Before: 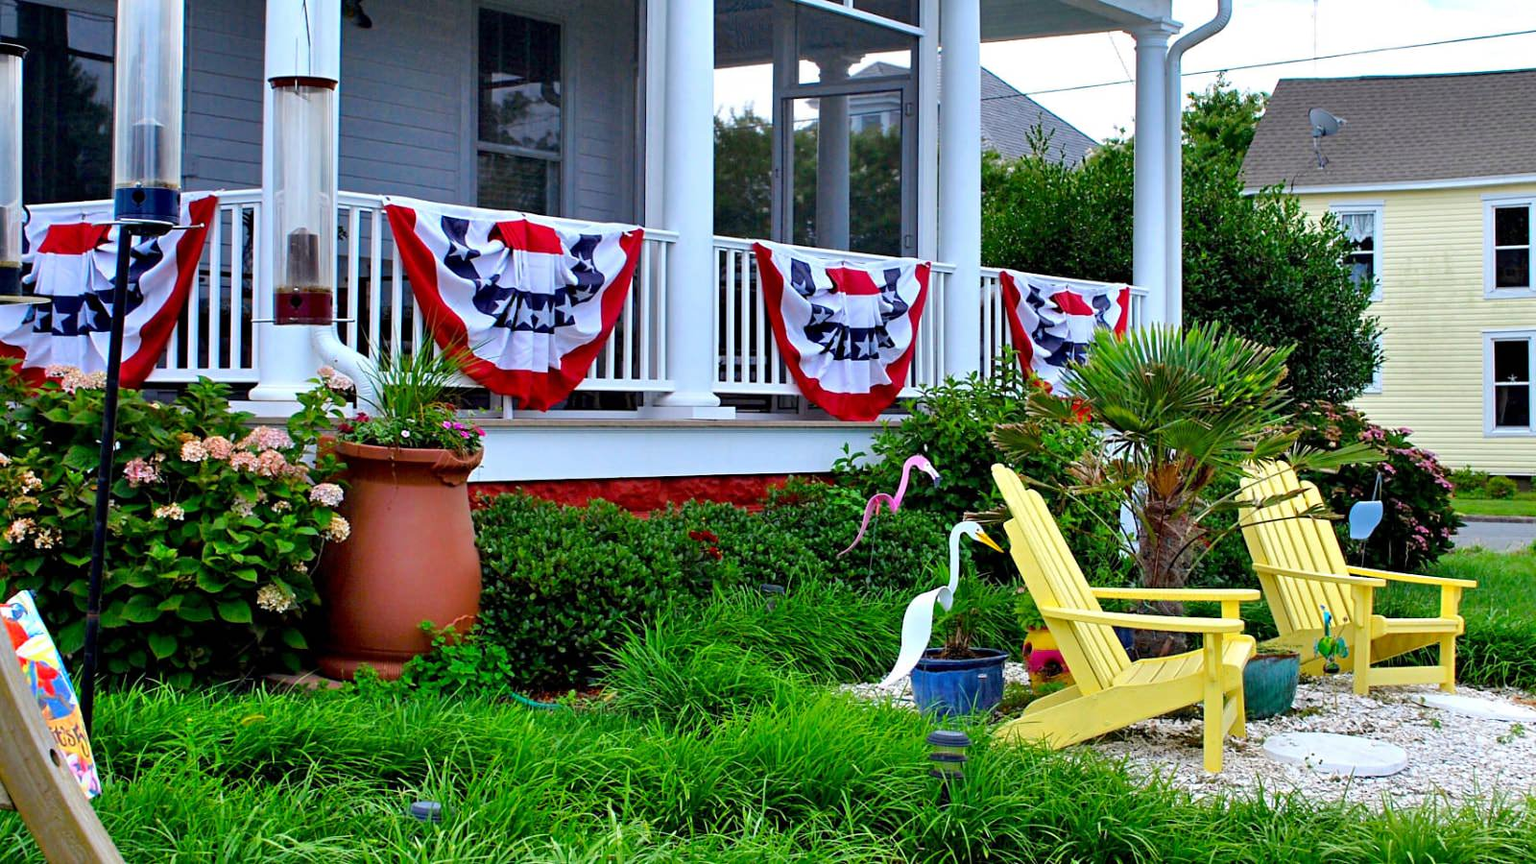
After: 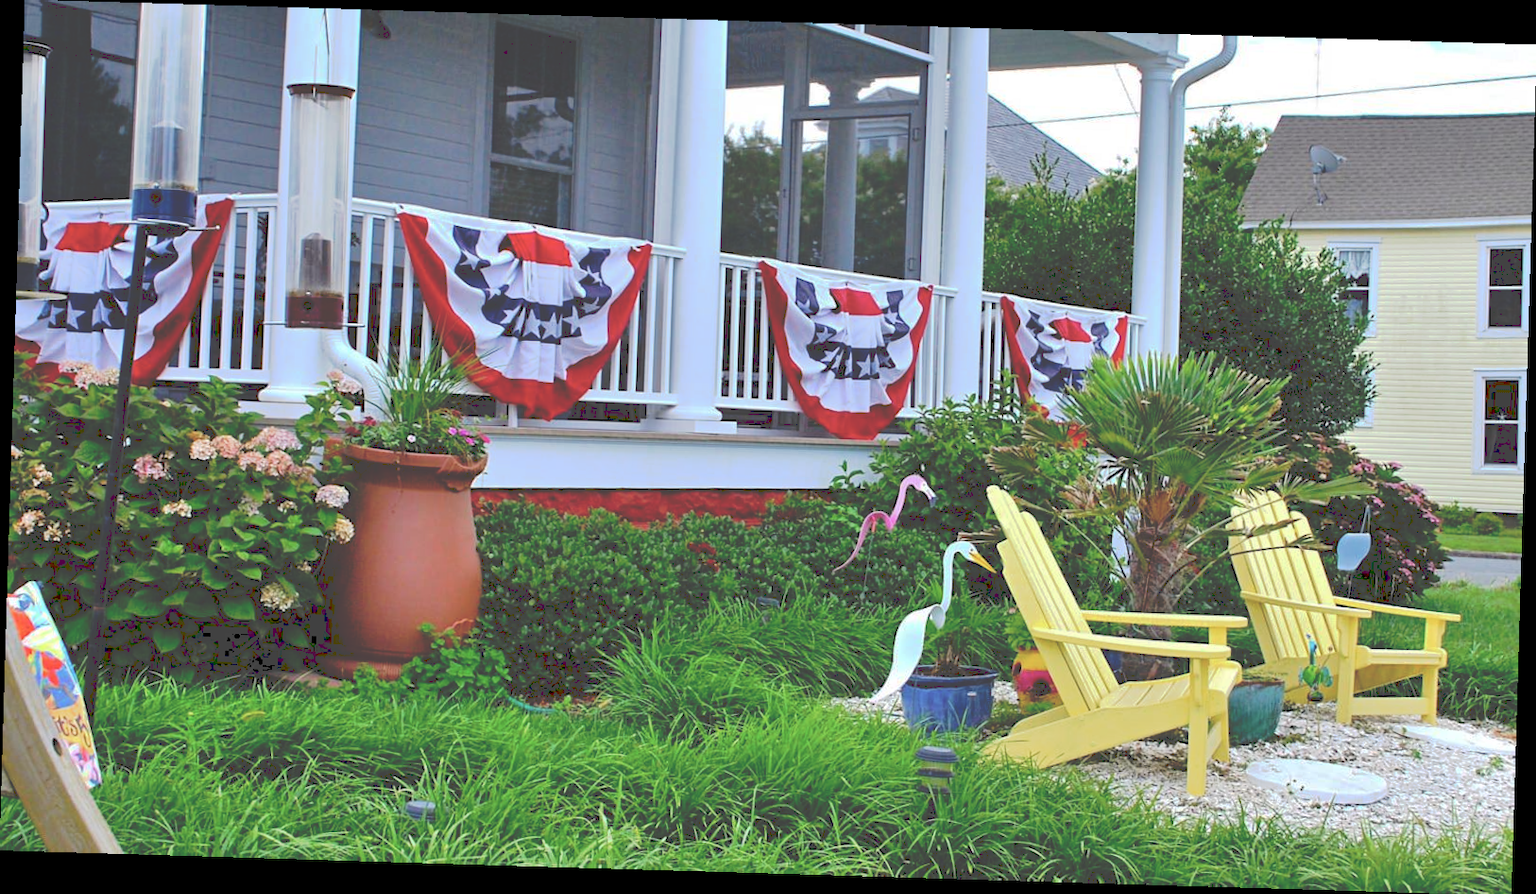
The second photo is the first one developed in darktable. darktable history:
tone curve: curves: ch0 [(0, 0) (0.003, 0.278) (0.011, 0.282) (0.025, 0.282) (0.044, 0.29) (0.069, 0.295) (0.1, 0.306) (0.136, 0.316) (0.177, 0.33) (0.224, 0.358) (0.277, 0.403) (0.335, 0.451) (0.399, 0.505) (0.468, 0.558) (0.543, 0.611) (0.623, 0.679) (0.709, 0.751) (0.801, 0.815) (0.898, 0.863) (1, 1)], preserve colors none
rotate and perspective: rotation 1.72°, automatic cropping off
